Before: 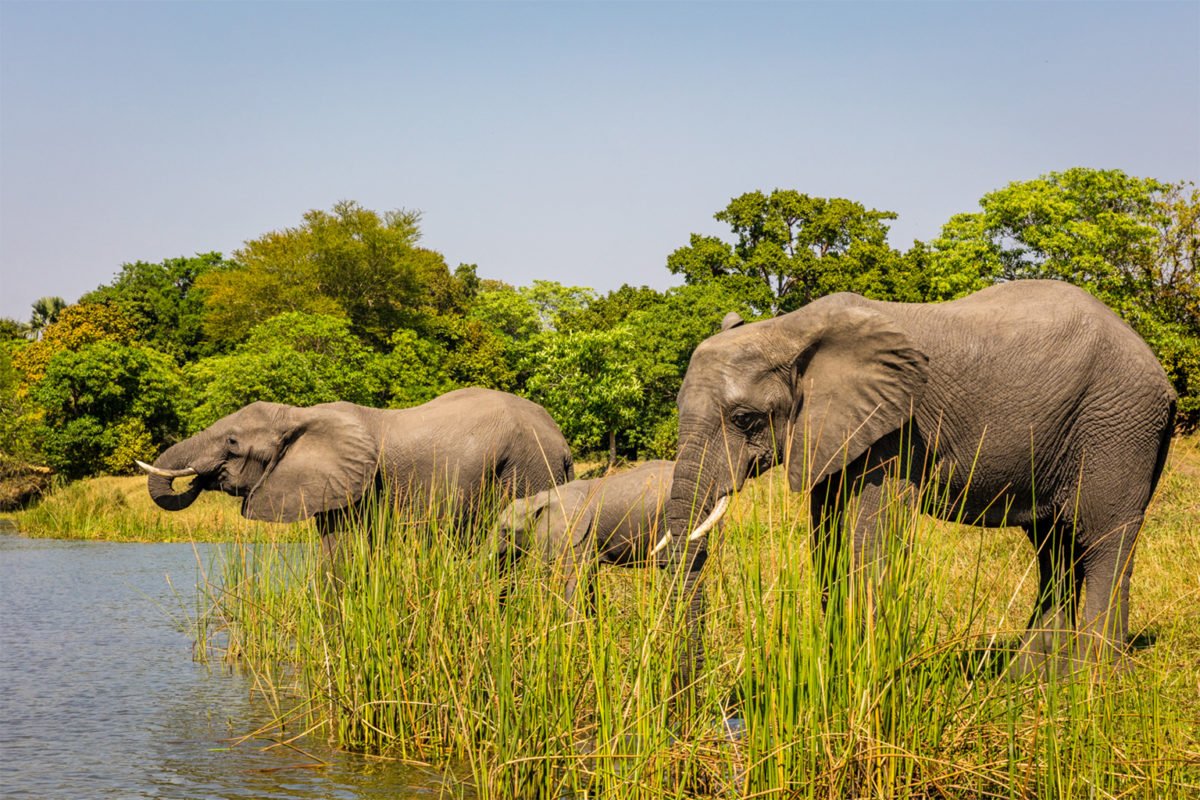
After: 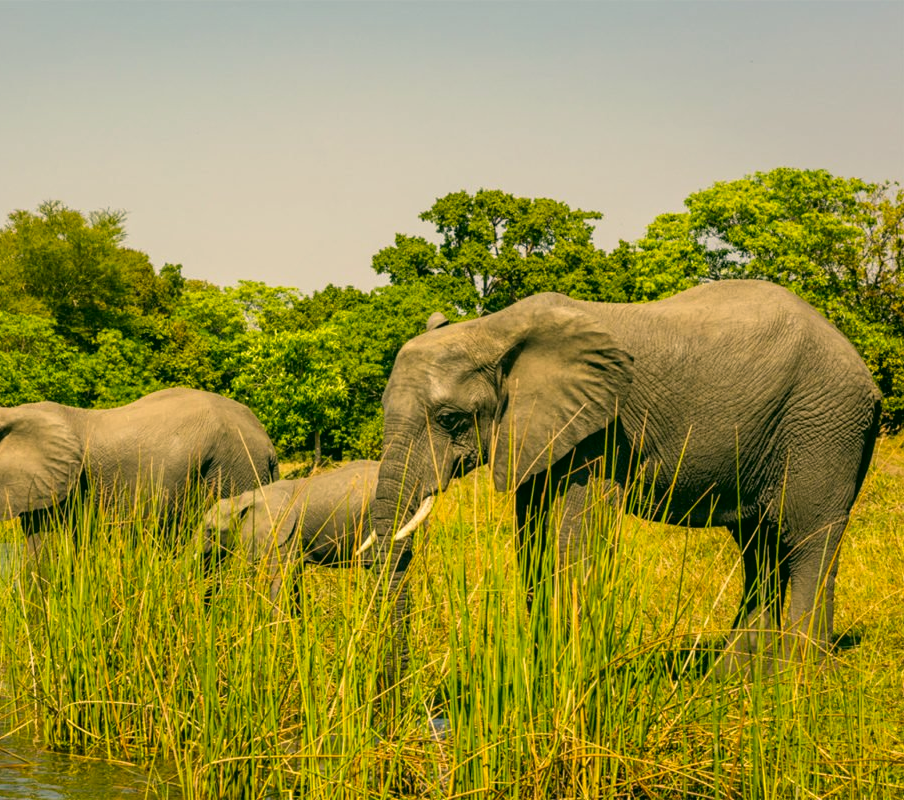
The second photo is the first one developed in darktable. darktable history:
color correction: highlights a* 5.29, highlights b* 23.88, shadows a* -15.51, shadows b* 4.03
crop and rotate: left 24.594%
